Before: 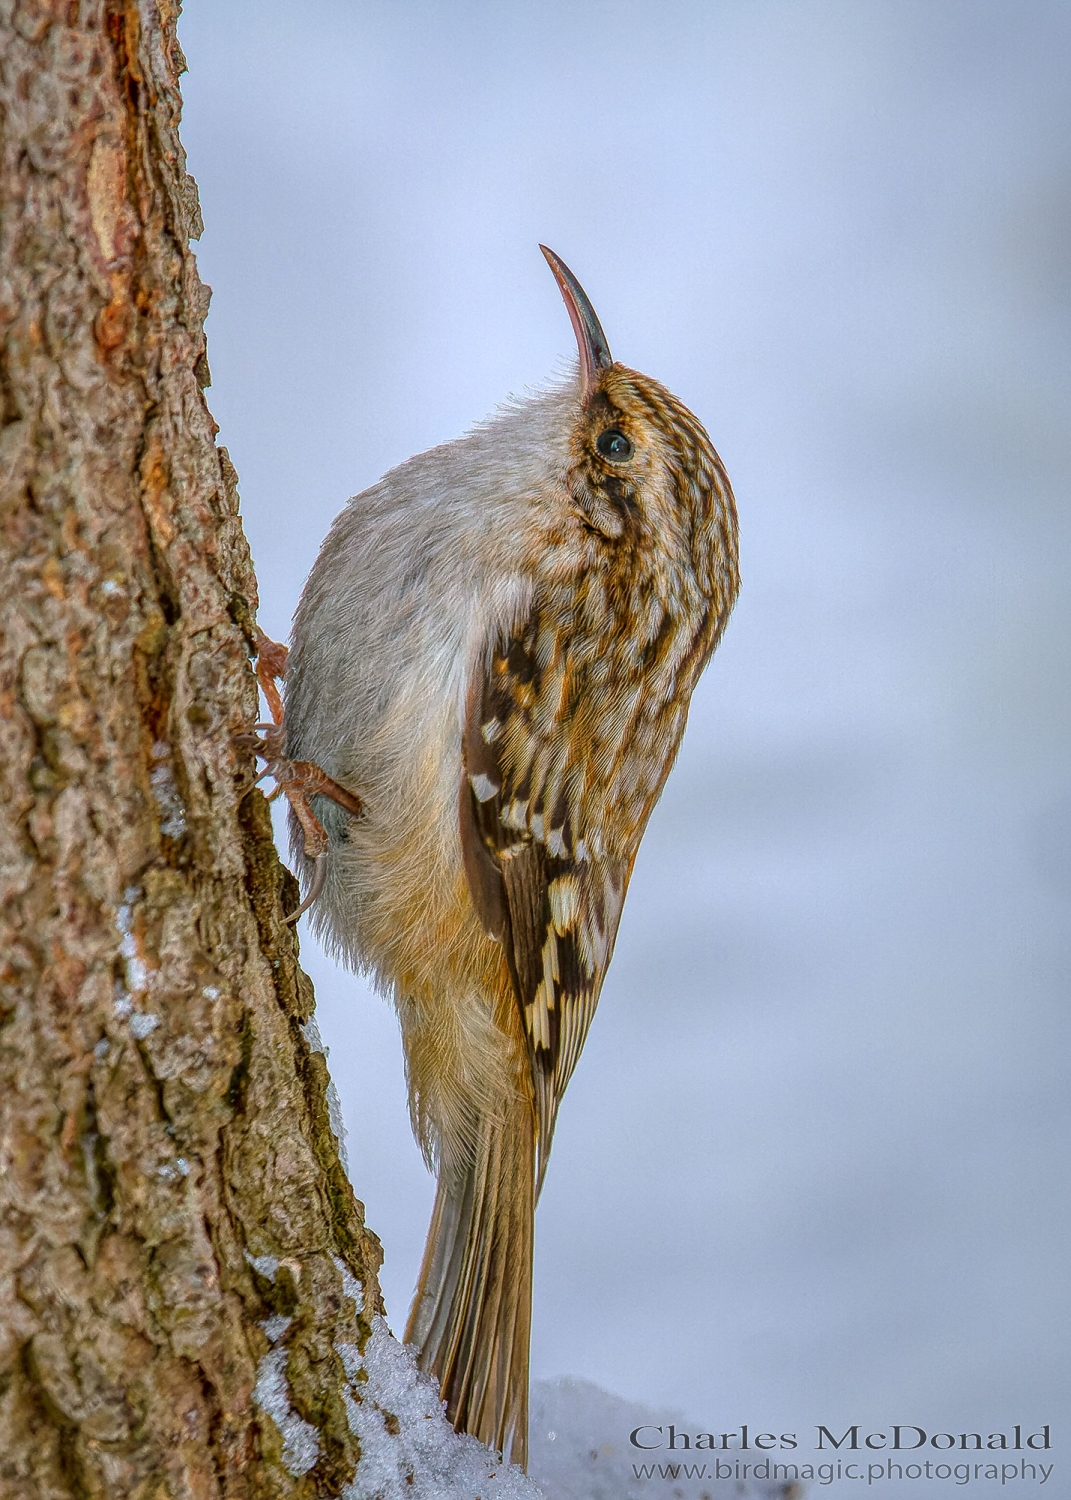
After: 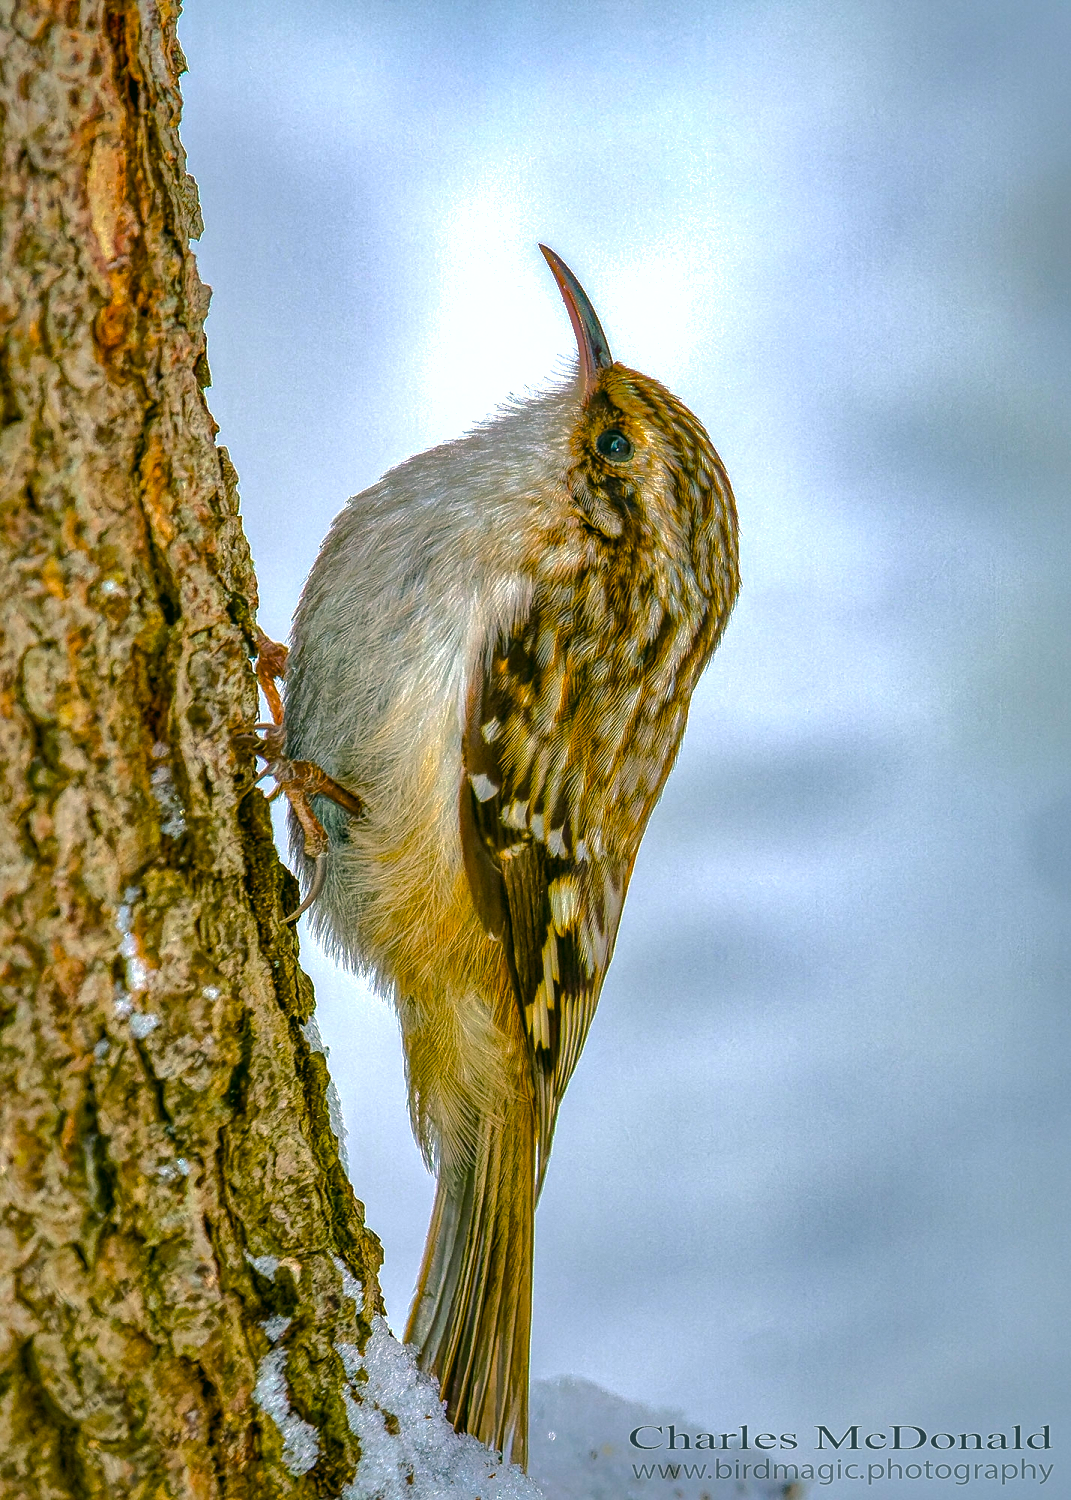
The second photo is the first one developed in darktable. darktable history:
color correction: highlights a* -0.464, highlights b* 9.48, shadows a* -9.14, shadows b* 0.669
shadows and highlights: shadows 39.77, highlights -59.88
color balance rgb: shadows lift › chroma 1.026%, shadows lift › hue 215.43°, perceptual saturation grading › global saturation 20%, perceptual saturation grading › highlights -13.997%, perceptual saturation grading › shadows 50.241%, perceptual brilliance grading › highlights 18.41%, perceptual brilliance grading › mid-tones 30.982%, perceptual brilliance grading › shadows -31.651%, global vibrance 20%
